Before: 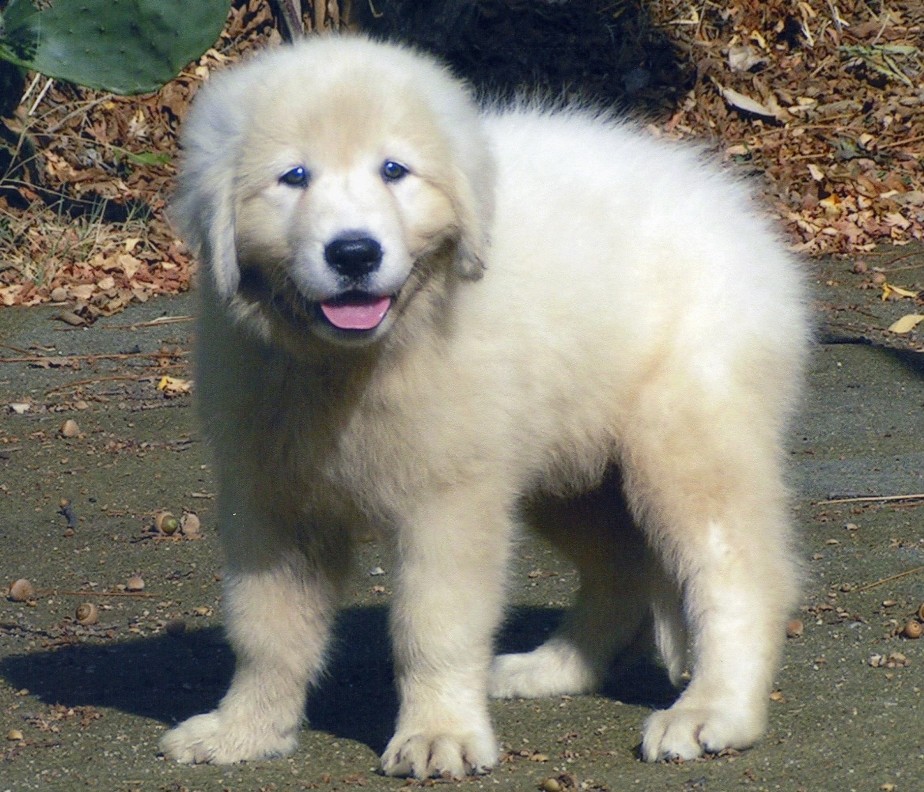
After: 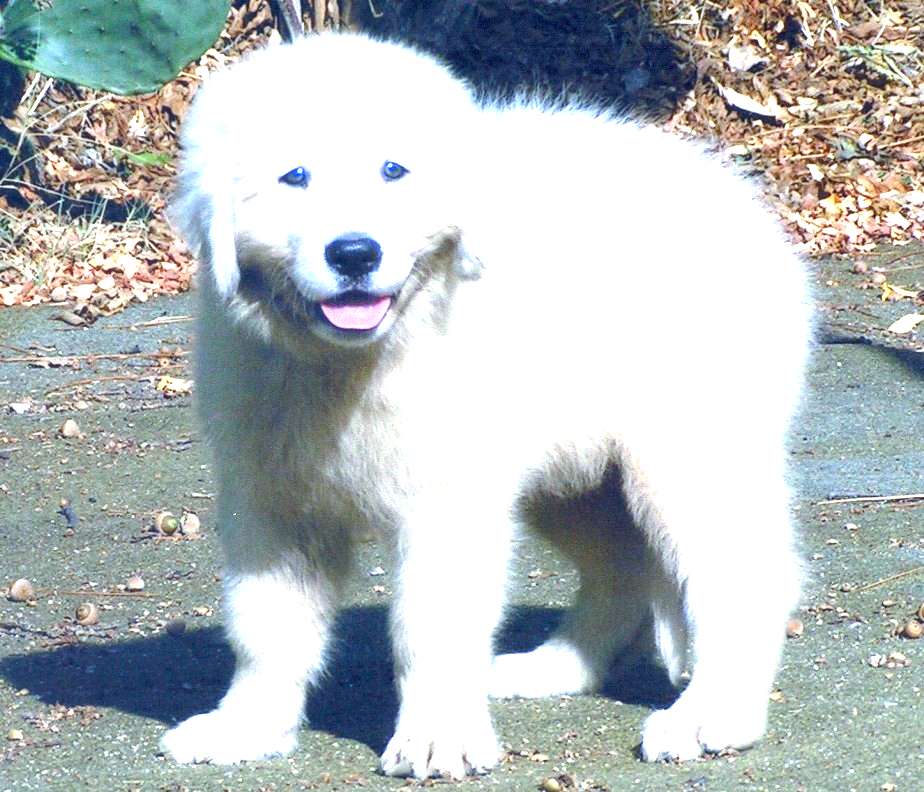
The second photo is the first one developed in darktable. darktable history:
color calibration: illuminant as shot in camera, x 0.378, y 0.381, temperature 4093.13 K, saturation algorithm version 1 (2020)
exposure: black level correction 0.001, exposure 1.822 EV, compensate exposure bias true, compensate highlight preservation false
